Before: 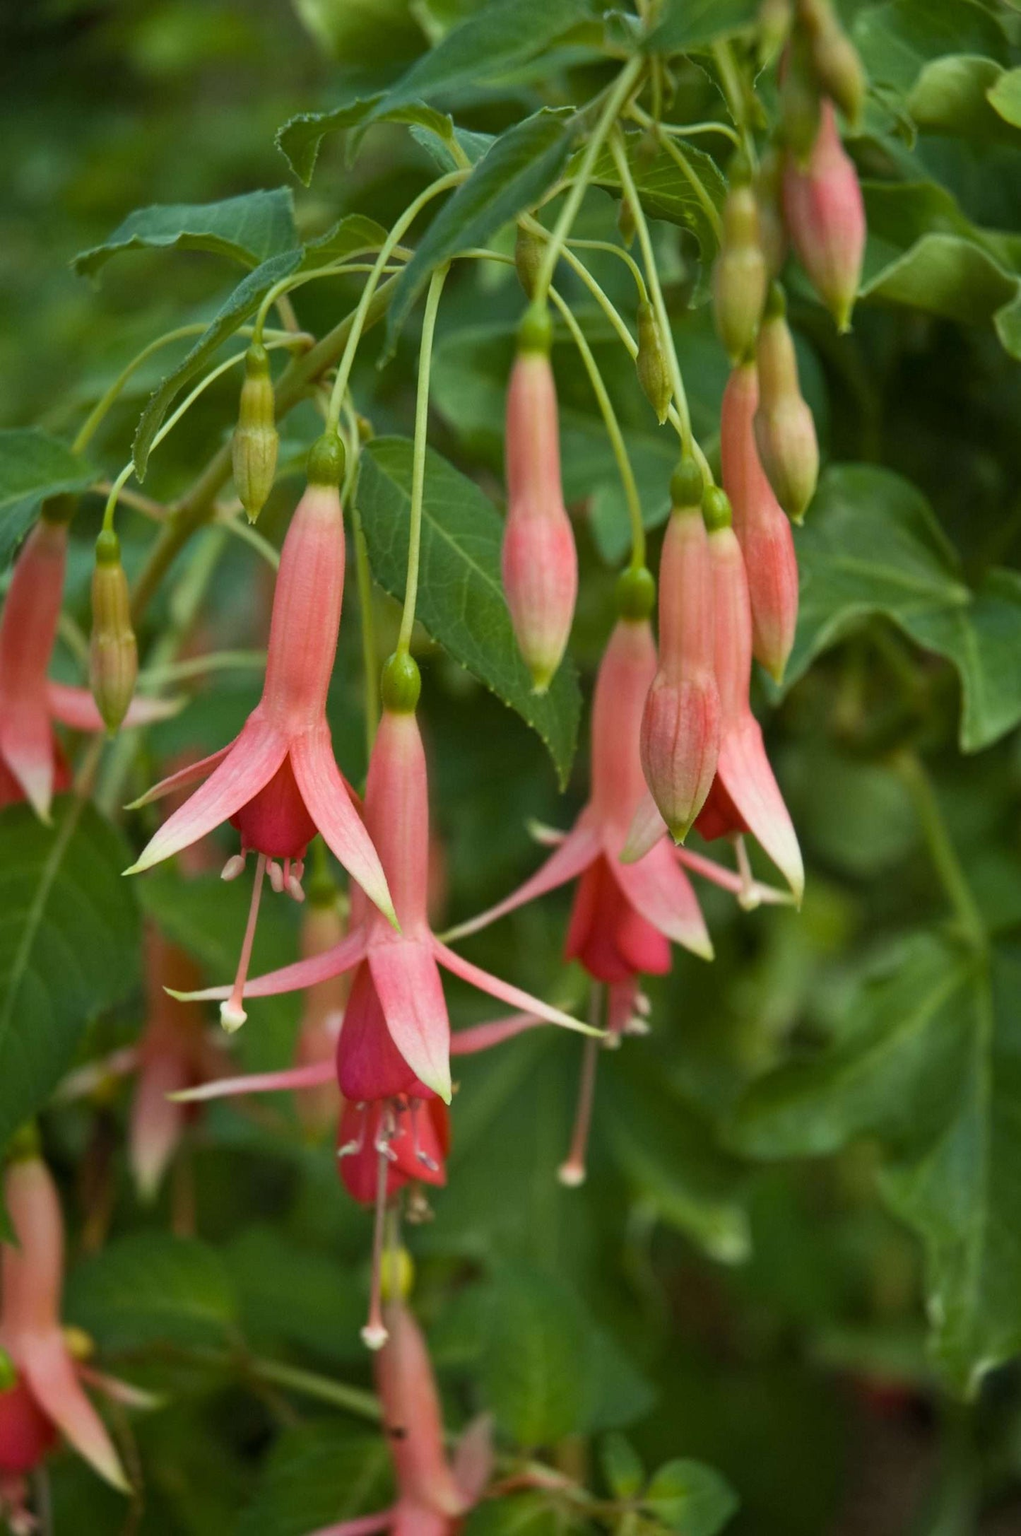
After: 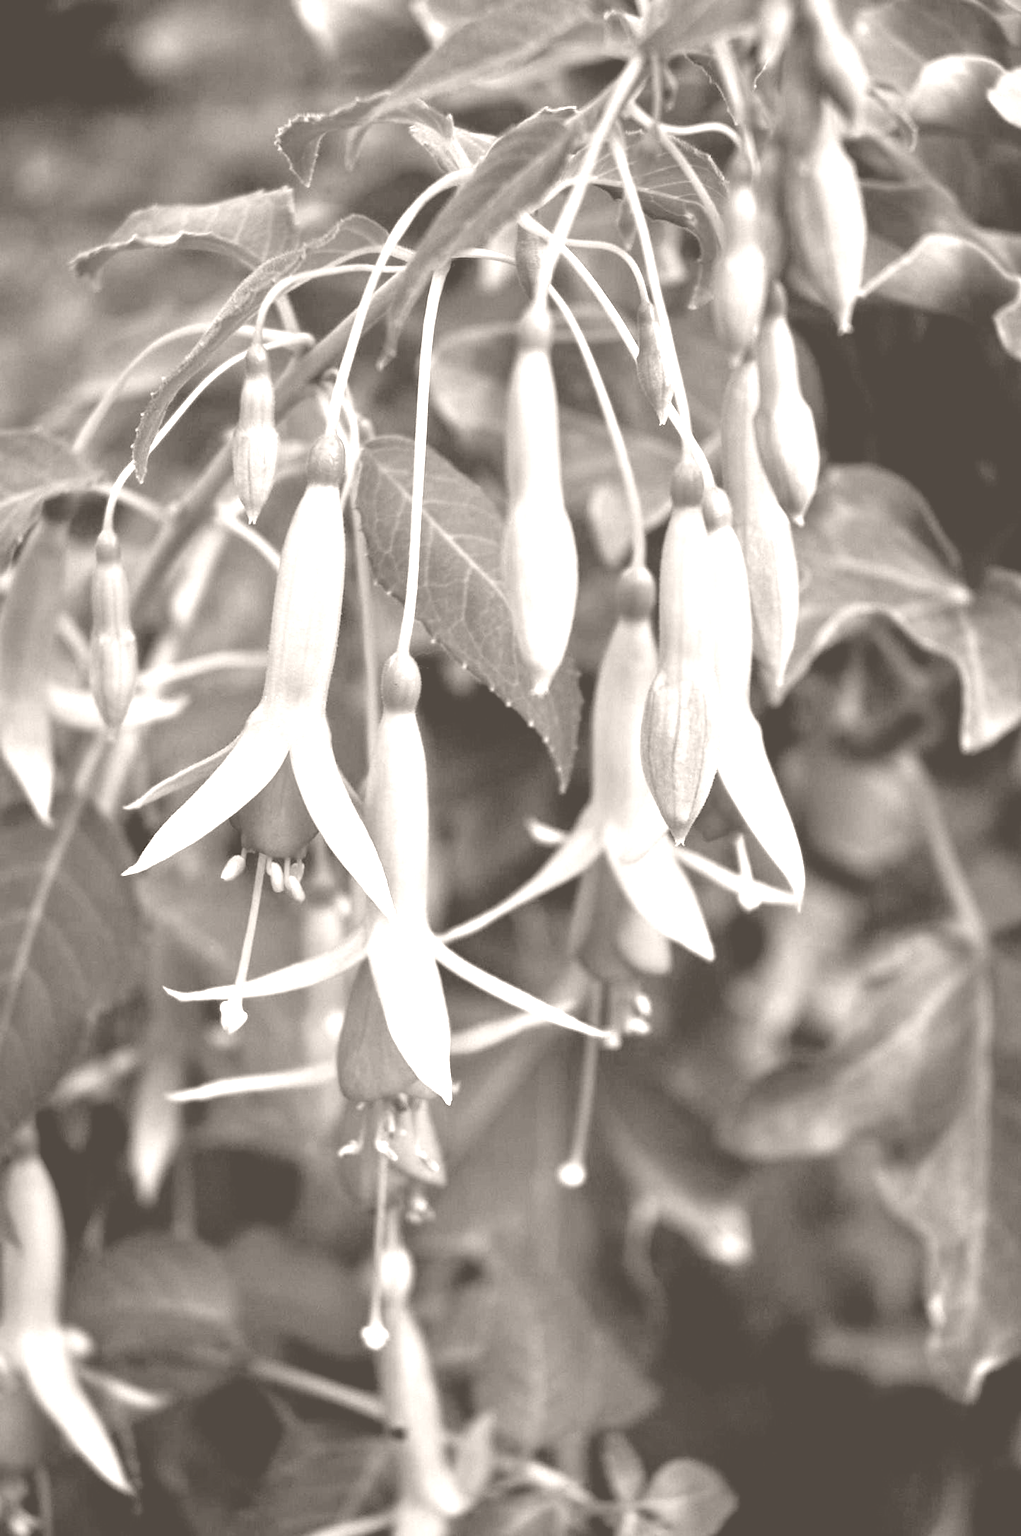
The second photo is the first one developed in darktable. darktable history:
tone equalizer: -8 EV -0.75 EV, -7 EV -0.7 EV, -6 EV -0.6 EV, -5 EV -0.4 EV, -3 EV 0.4 EV, -2 EV 0.6 EV, -1 EV 0.7 EV, +0 EV 0.75 EV, edges refinement/feathering 500, mask exposure compensation -1.57 EV, preserve details no
base curve: curves: ch0 [(0.017, 0) (0.425, 0.441) (0.844, 0.933) (1, 1)], preserve colors none
colorize: hue 34.49°, saturation 35.33%, source mix 100%, lightness 55%, version 1
